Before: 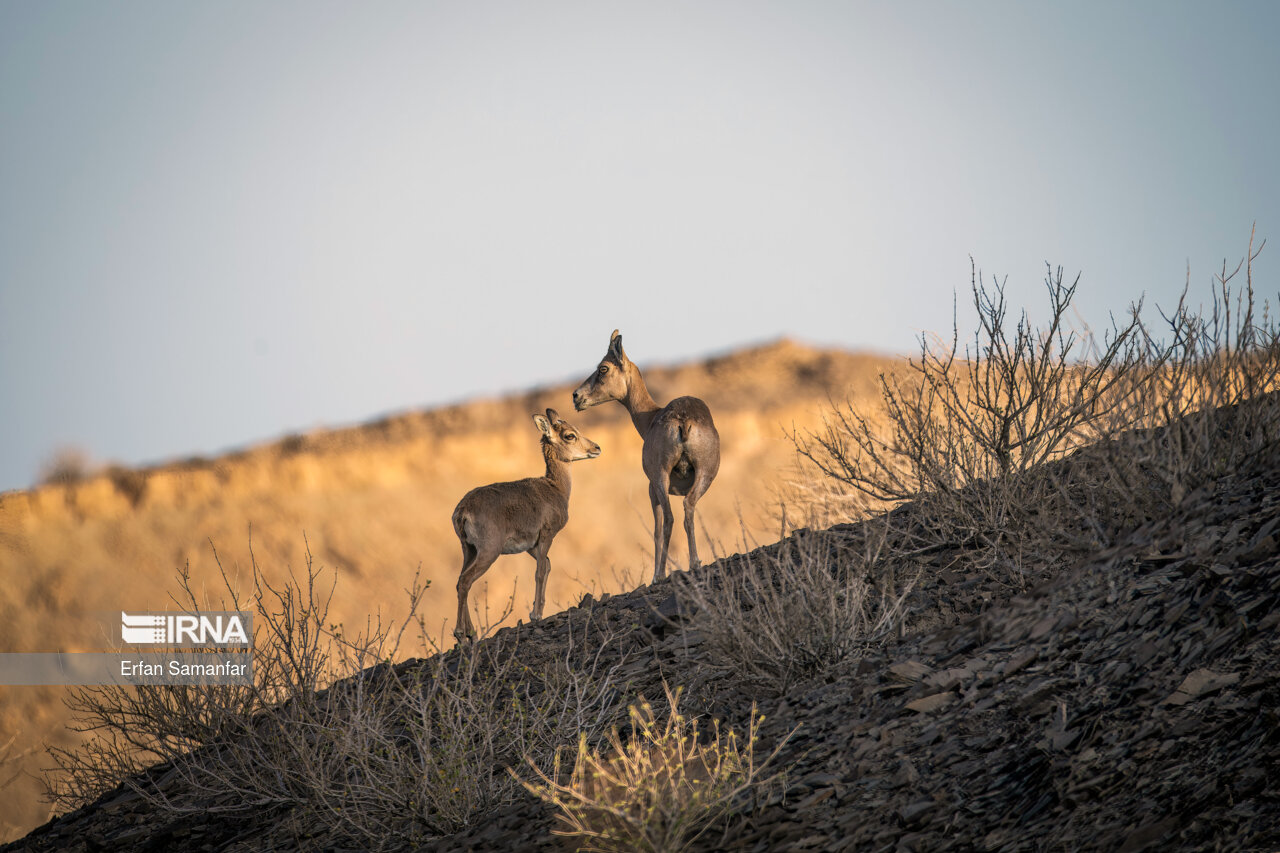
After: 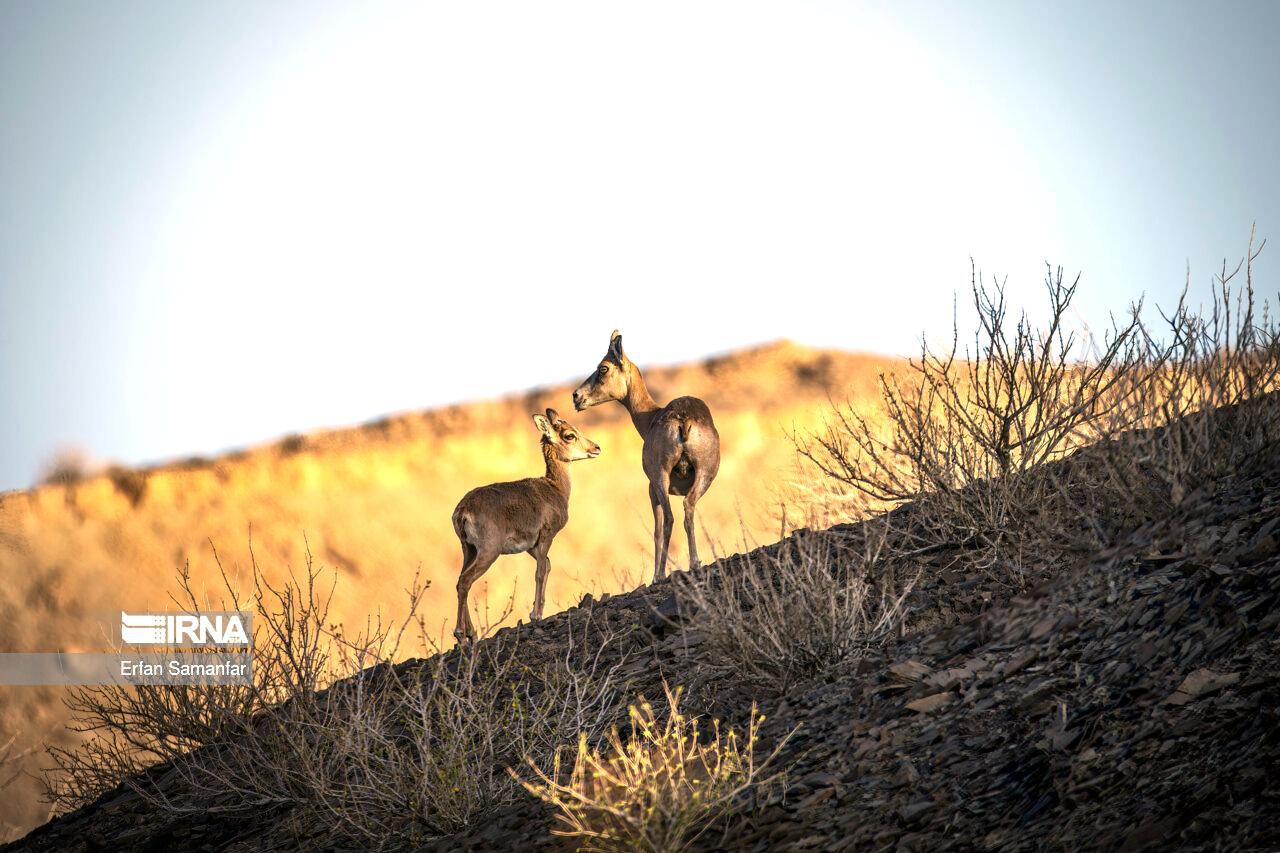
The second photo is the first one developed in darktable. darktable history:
exposure: black level correction 0, exposure 0.9 EV, compensate highlight preservation false
contrast brightness saturation: contrast 0.12, brightness -0.12, saturation 0.2
vignetting: fall-off radius 60.65%
